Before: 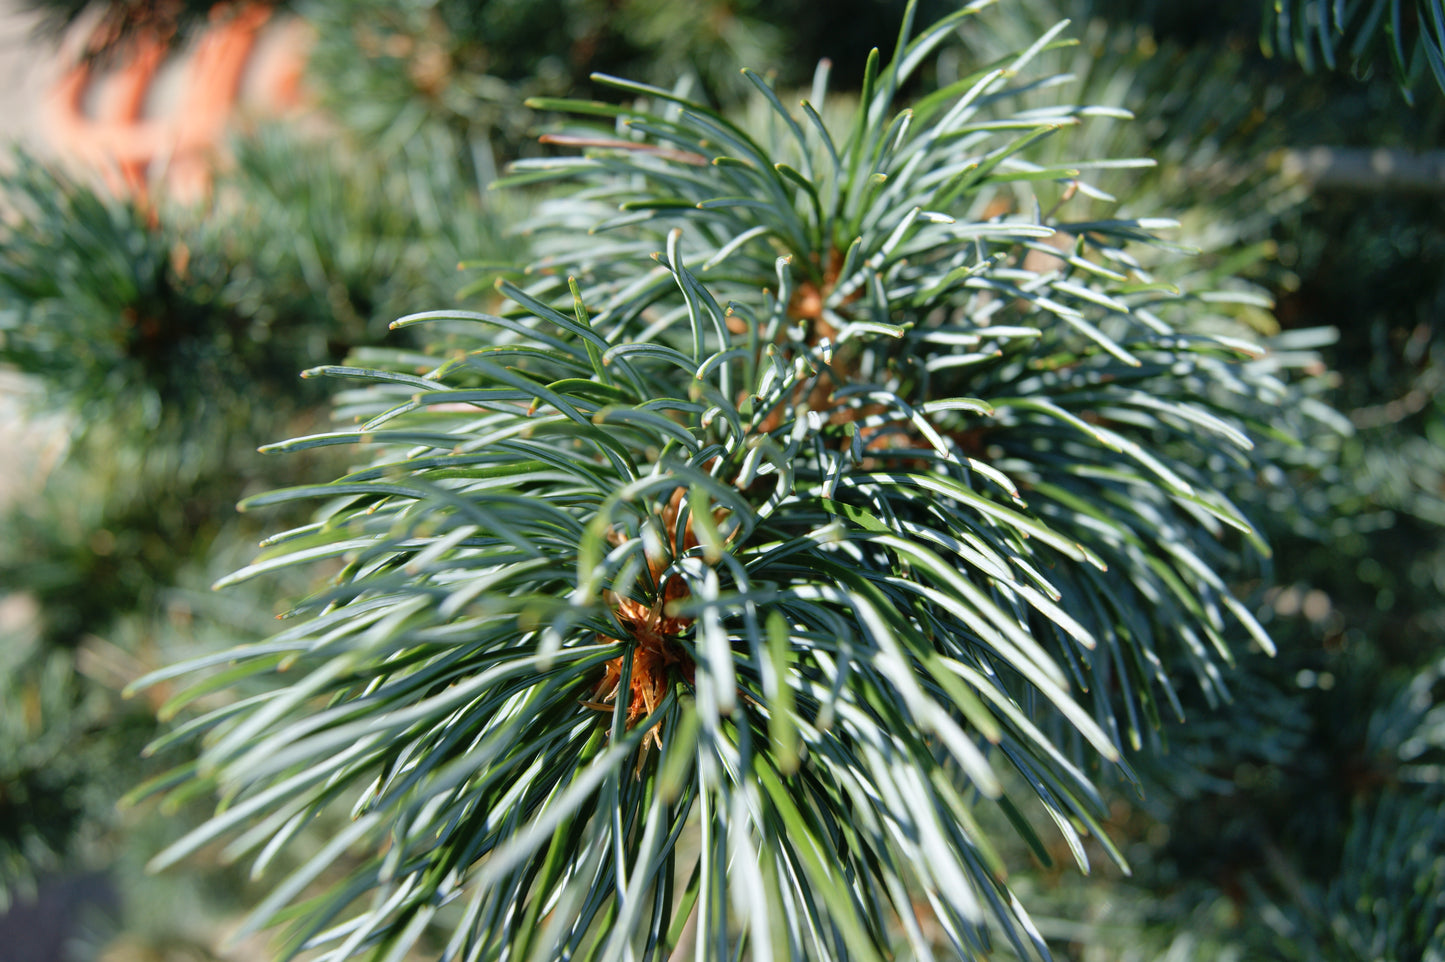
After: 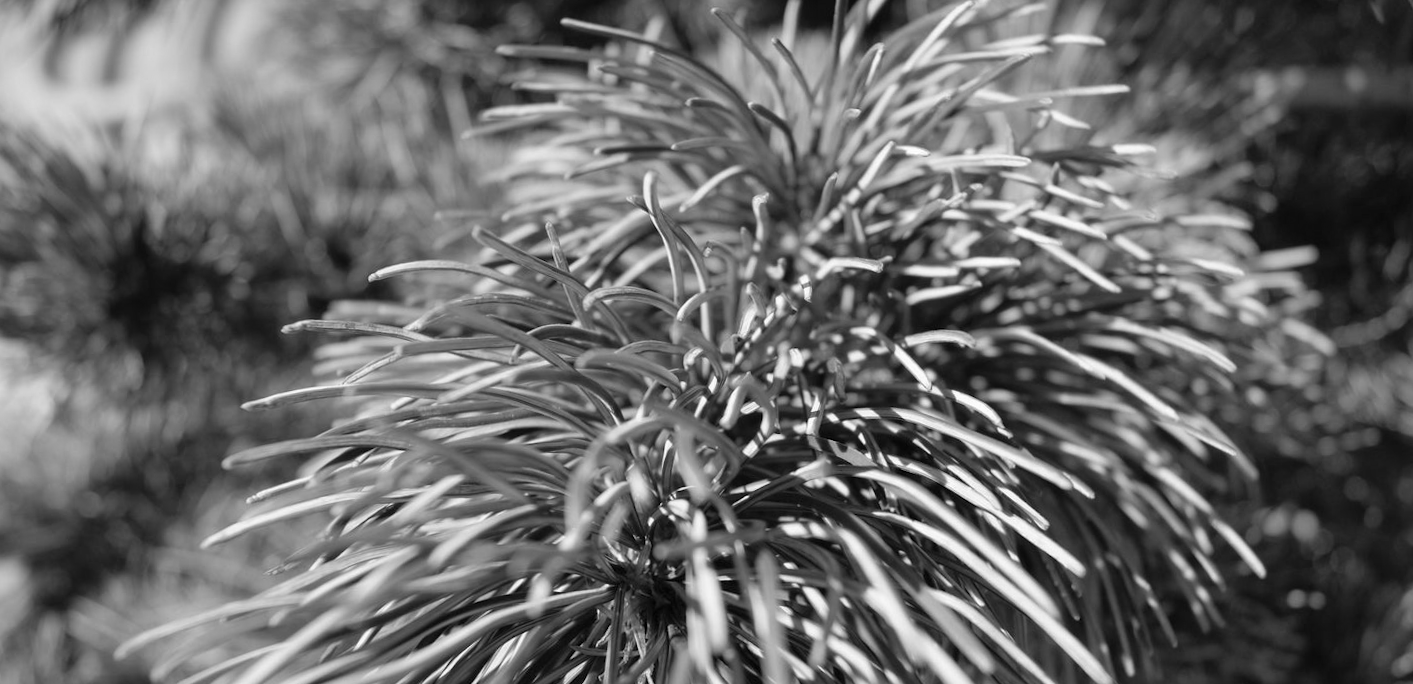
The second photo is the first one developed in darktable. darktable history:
color balance rgb: perceptual saturation grading › global saturation 45%, perceptual saturation grading › highlights -25%, perceptual saturation grading › shadows 50%, perceptual brilliance grading › global brilliance 3%, global vibrance 3%
rotate and perspective: rotation -2°, crop left 0.022, crop right 0.978, crop top 0.049, crop bottom 0.951
crop: top 3.857%, bottom 21.132%
monochrome: a -74.22, b 78.2
